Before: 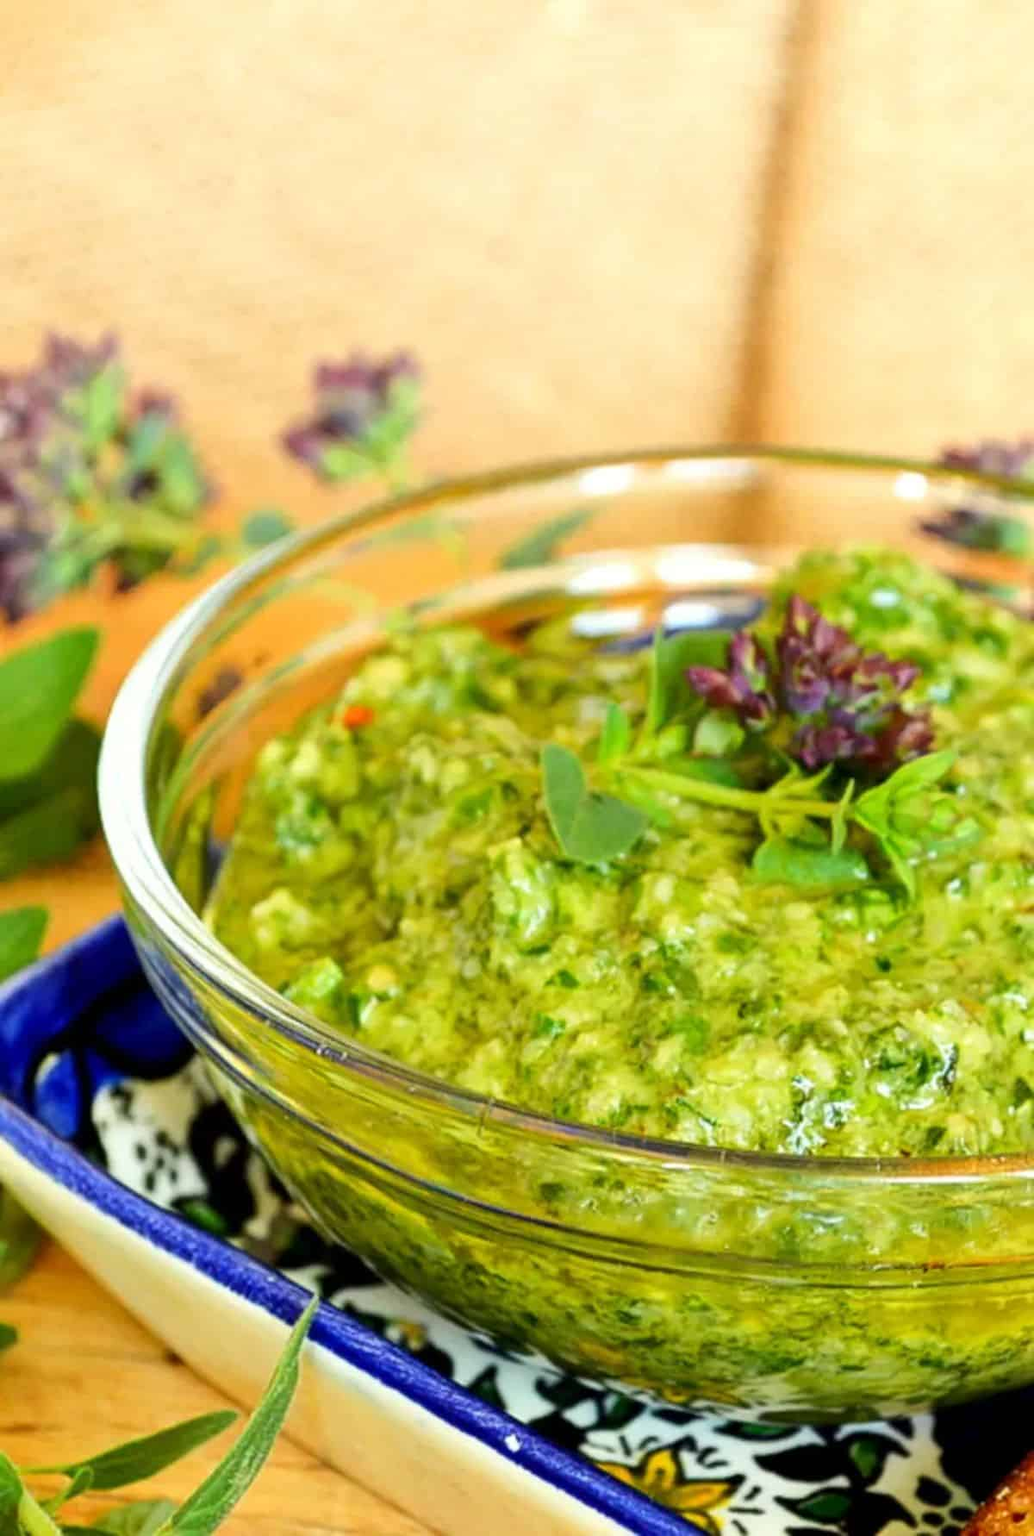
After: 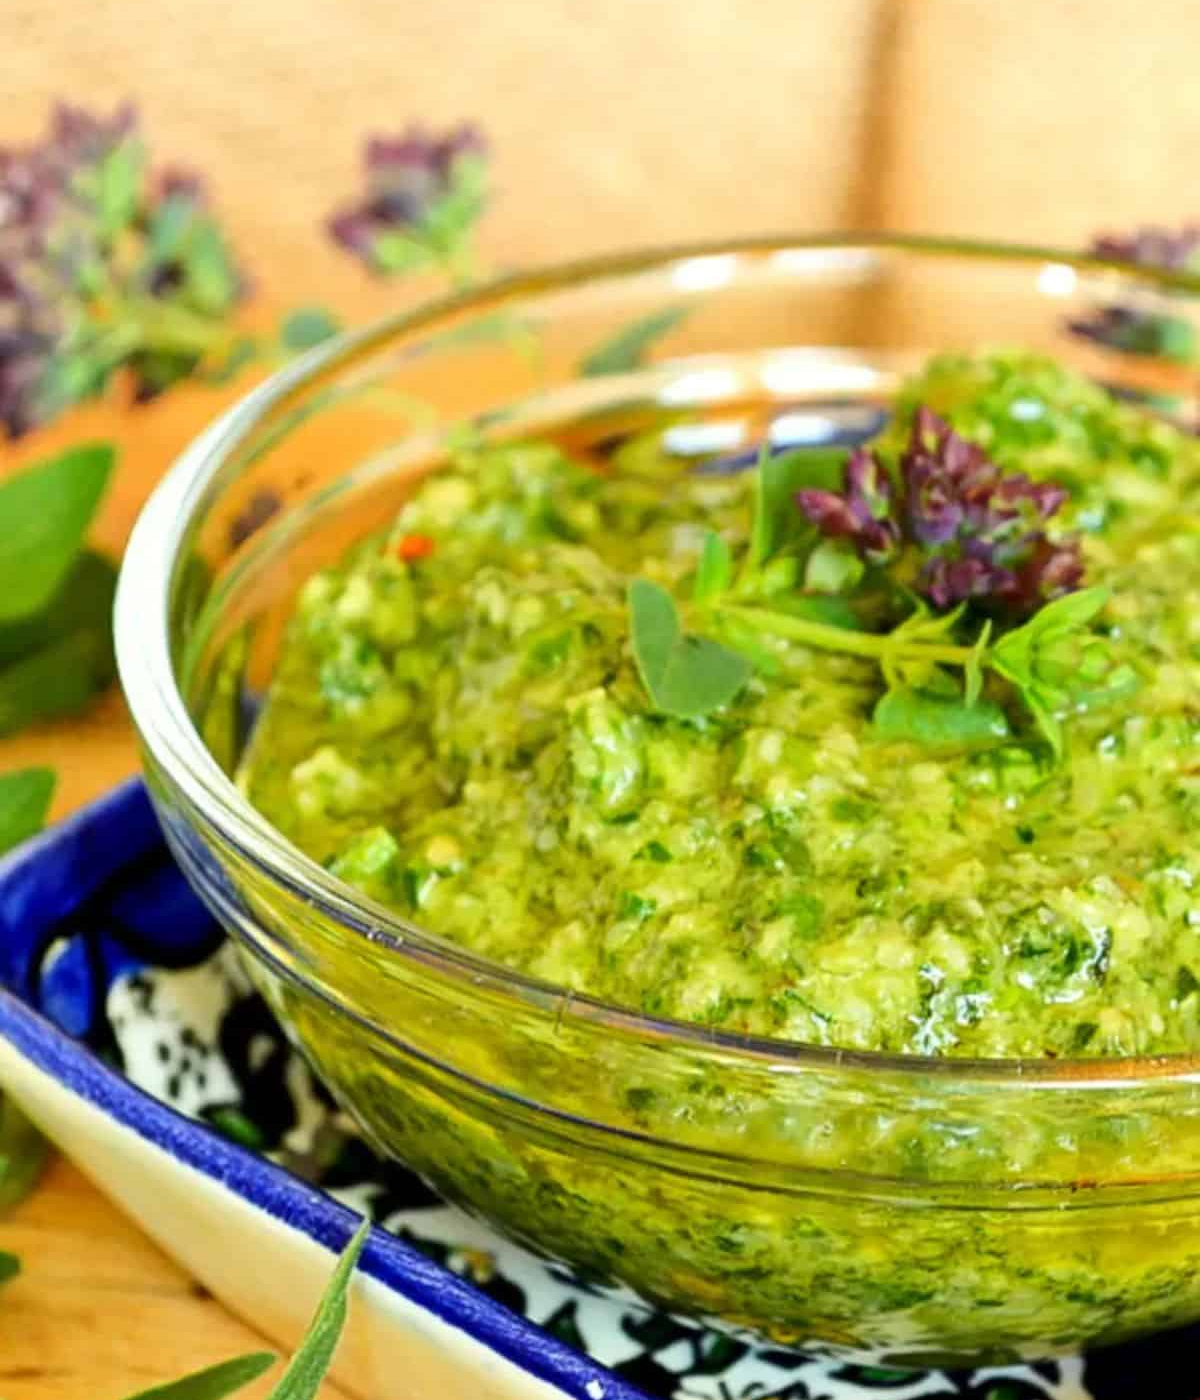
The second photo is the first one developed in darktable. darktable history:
crop and rotate: top 15.96%, bottom 5.47%
